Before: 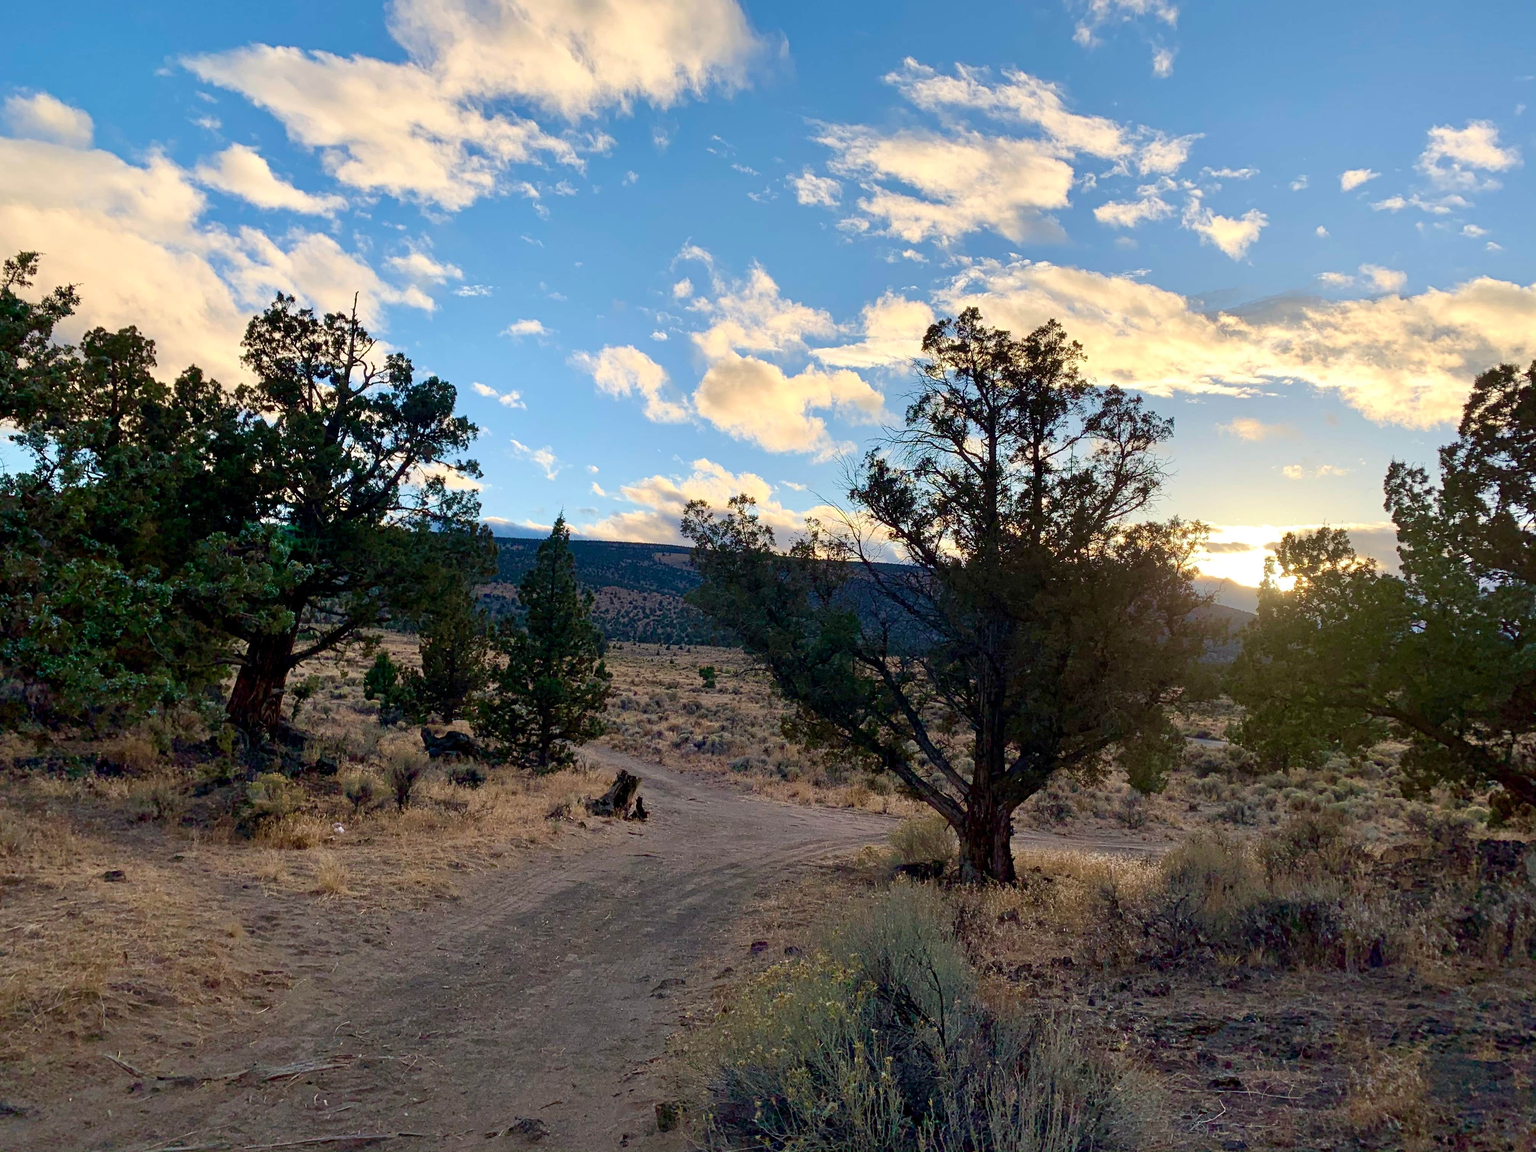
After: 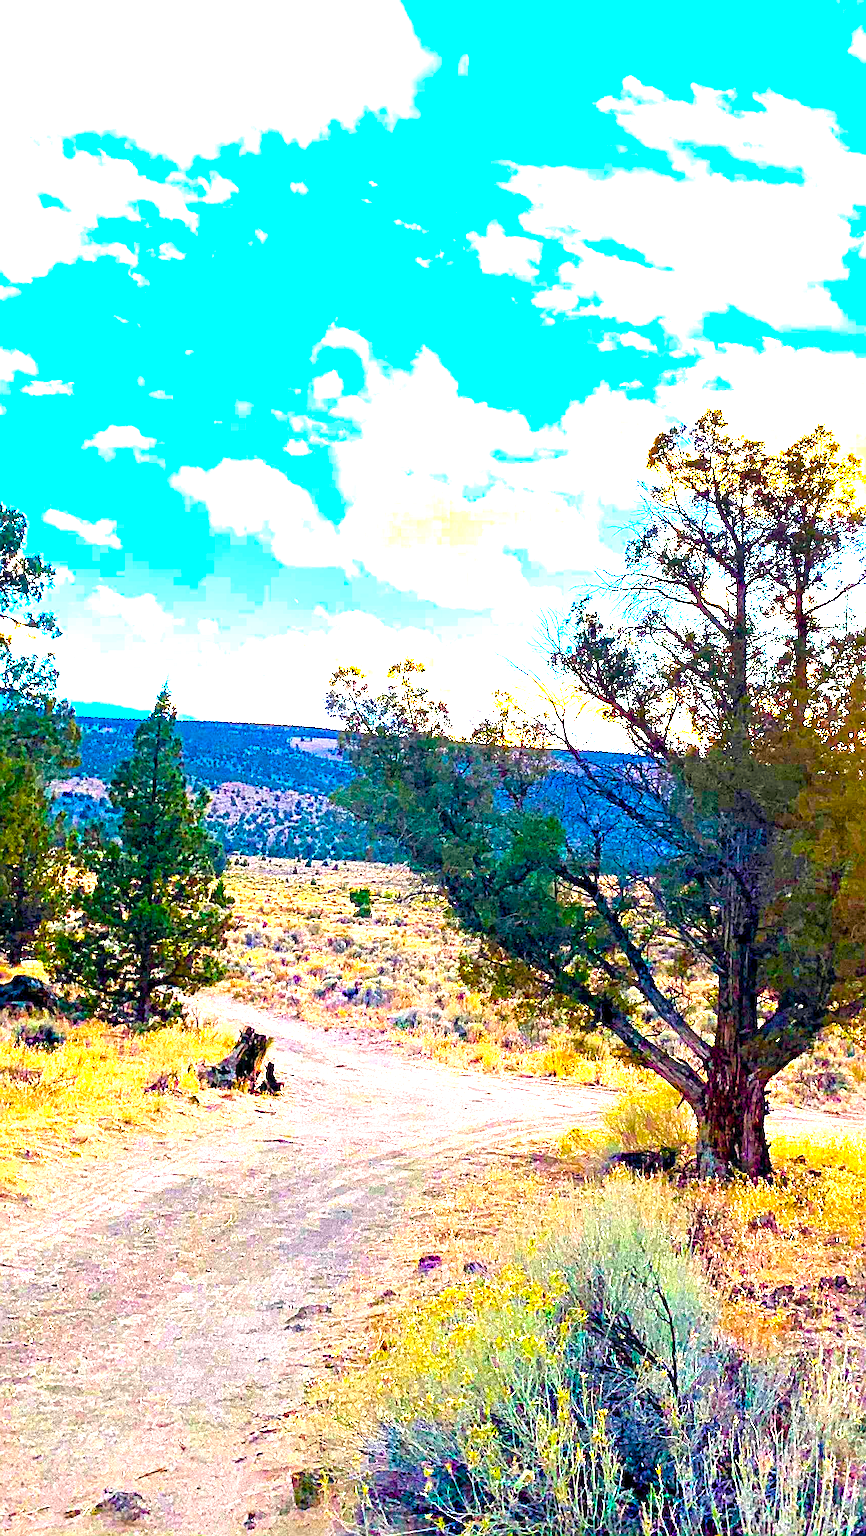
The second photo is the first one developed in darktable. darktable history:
sharpen: on, module defaults
crop: left 28.456%, right 29.242%
color balance rgb: global offset › chroma 0.058%, global offset › hue 253.11°, perceptual saturation grading › global saturation 99.356%, global vibrance 20%
exposure: exposure 3.099 EV, compensate highlight preservation false
